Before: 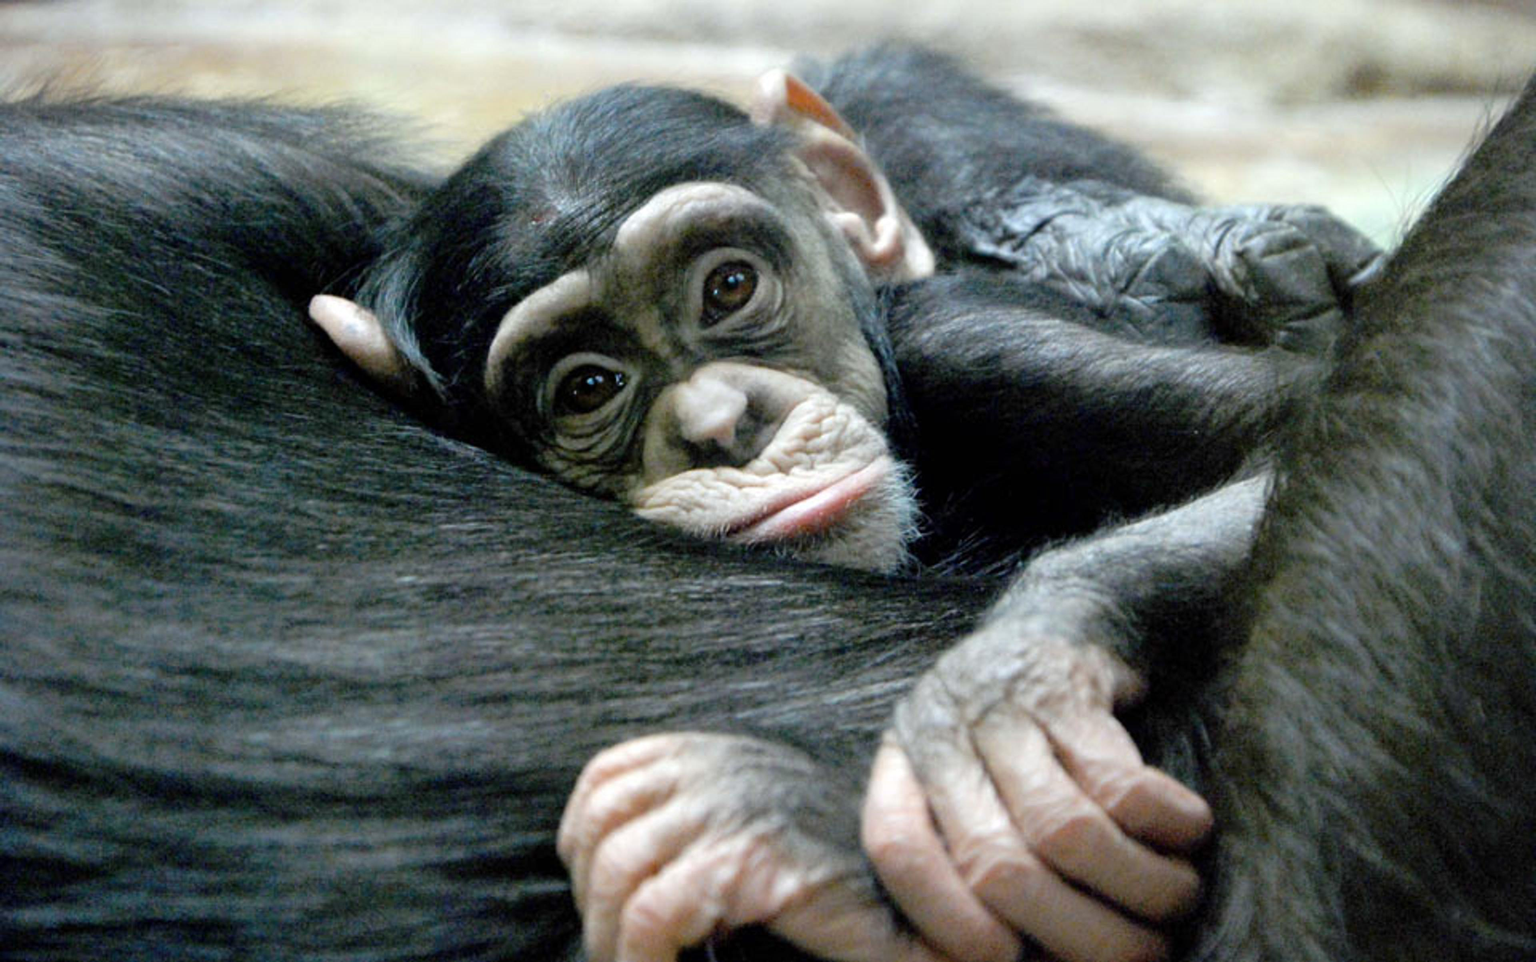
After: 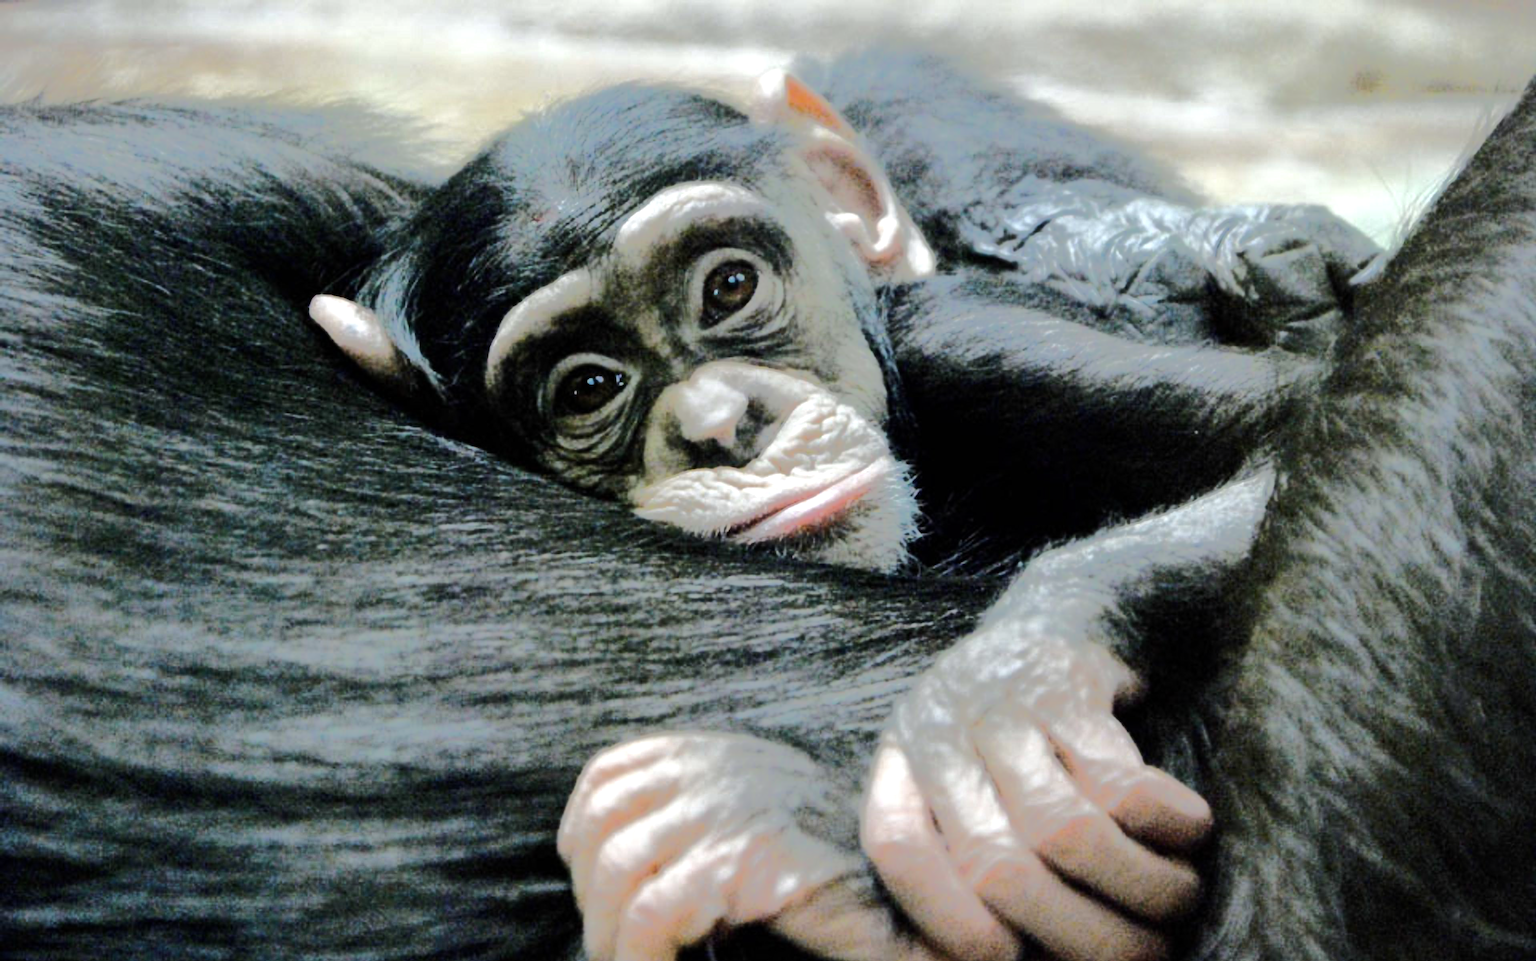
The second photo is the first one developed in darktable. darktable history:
contrast brightness saturation: saturation -0.157
tone equalizer: -8 EV -0.524 EV, -7 EV -0.322 EV, -6 EV -0.102 EV, -5 EV 0.381 EV, -4 EV 0.99 EV, -3 EV 0.786 EV, -2 EV -0.005 EV, -1 EV 0.127 EV, +0 EV -0.011 EV, edges refinement/feathering 500, mask exposure compensation -1.57 EV, preserve details no
